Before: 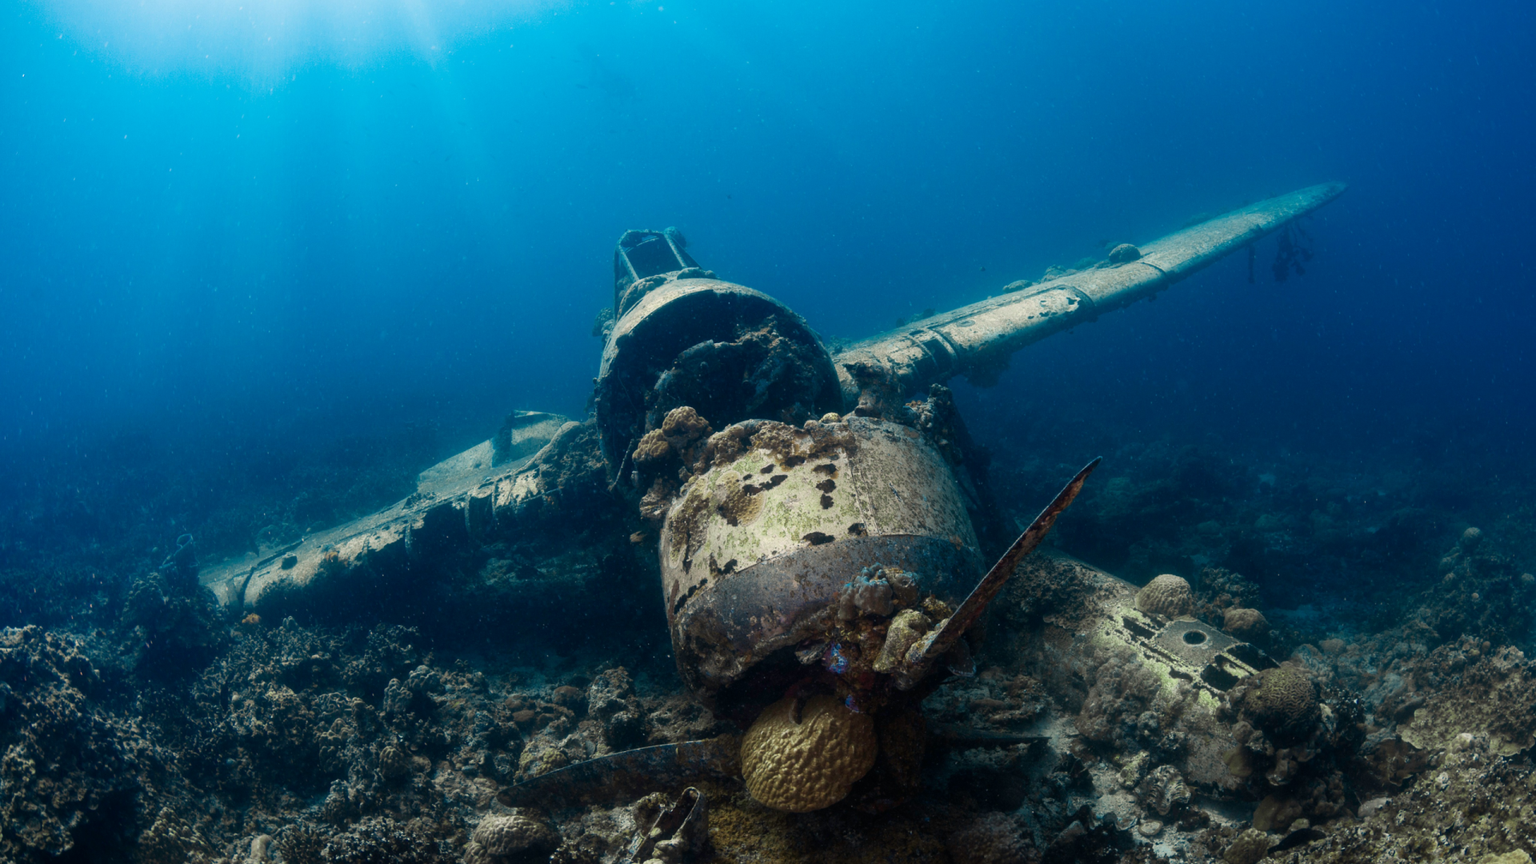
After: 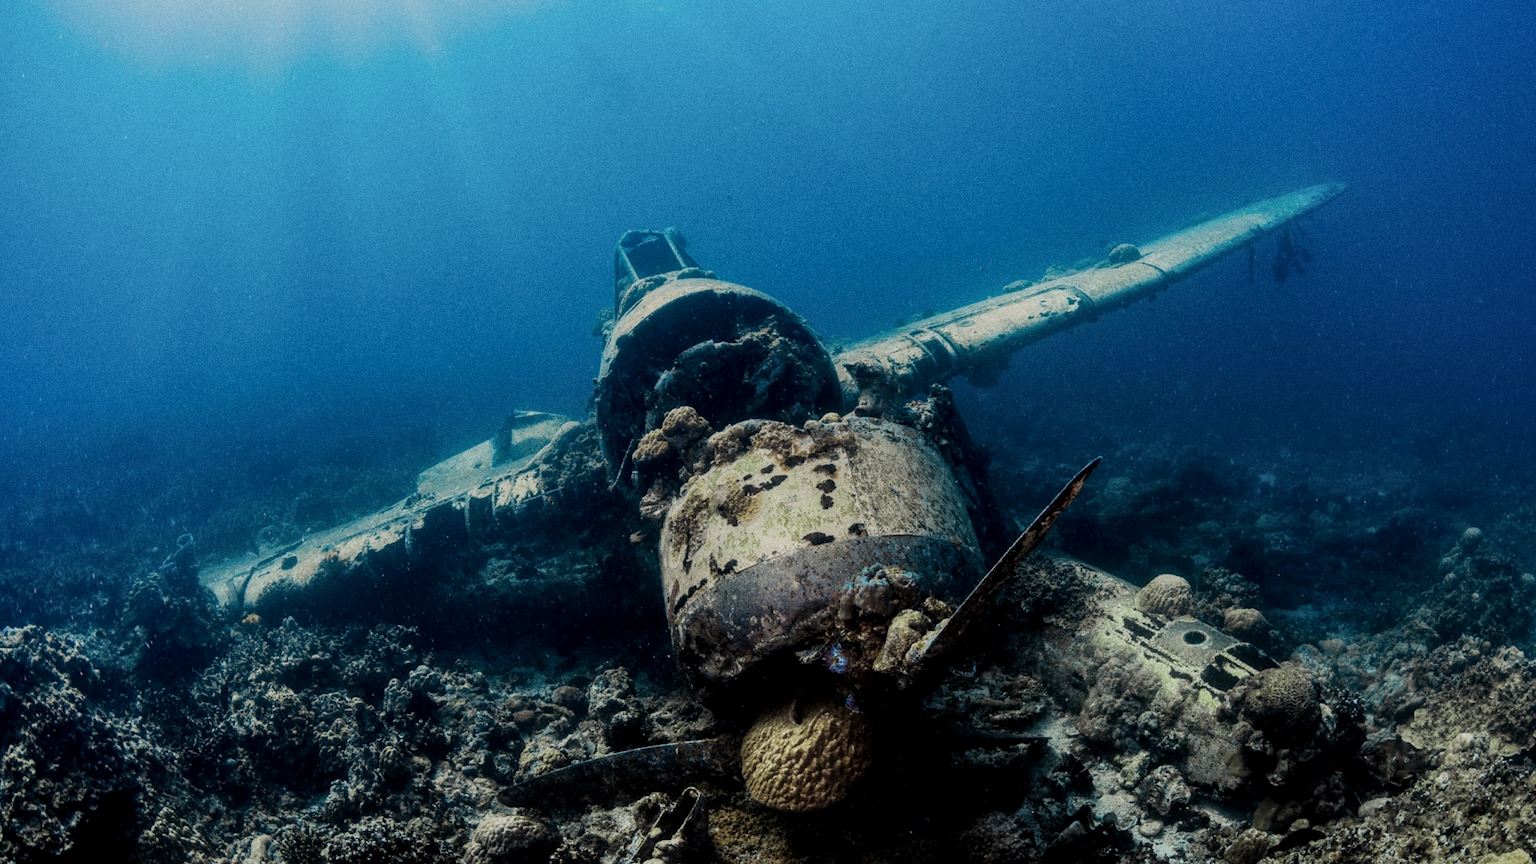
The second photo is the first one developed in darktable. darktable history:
grain: coarseness 0.47 ISO
local contrast: on, module defaults
filmic rgb: black relative exposure -7.15 EV, white relative exposure 5.36 EV, hardness 3.02
shadows and highlights: shadows 32, highlights -32, soften with gaussian
